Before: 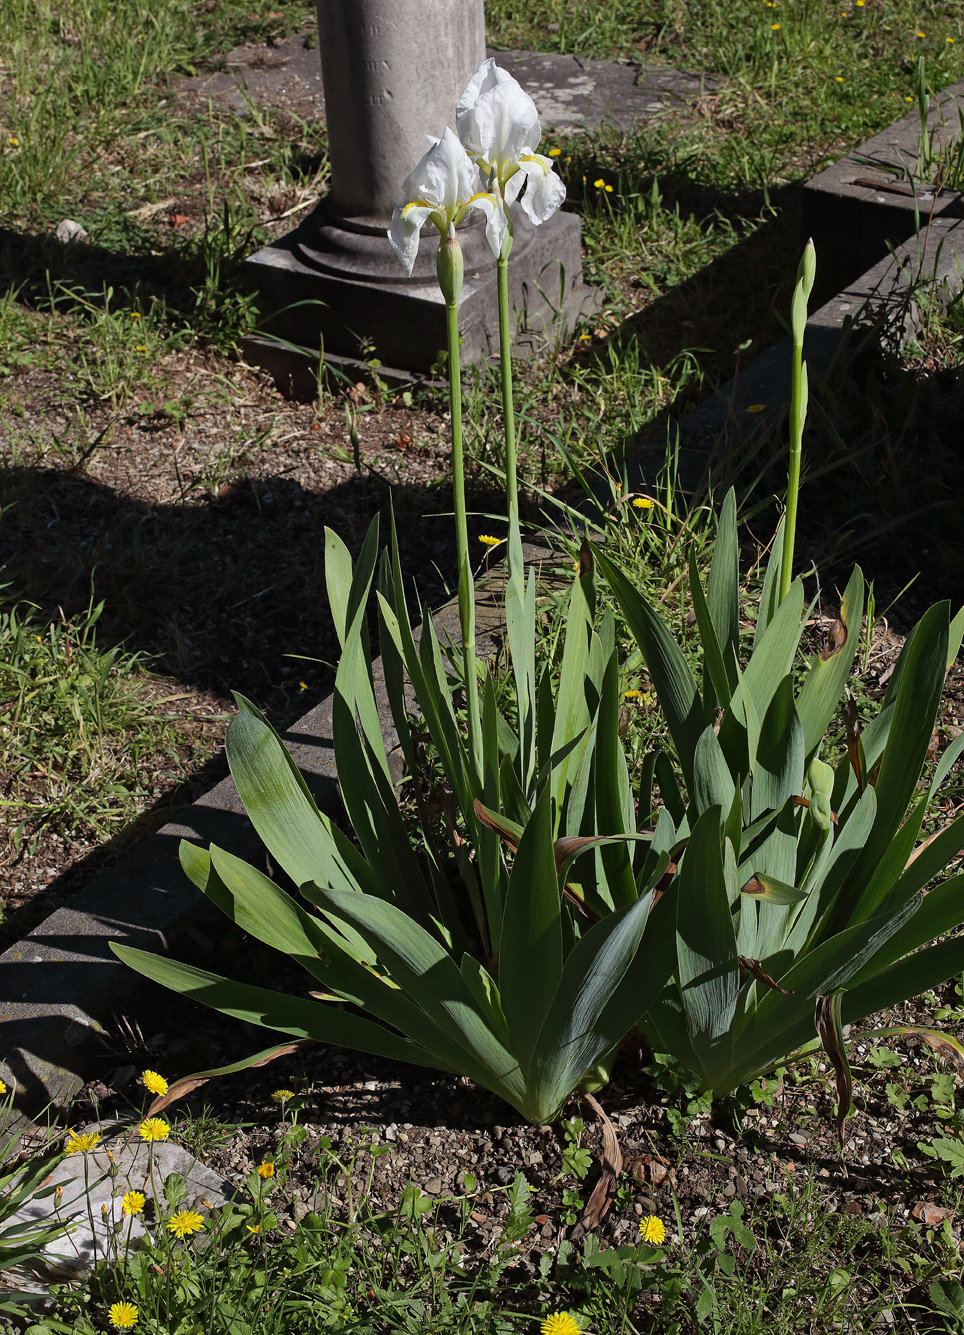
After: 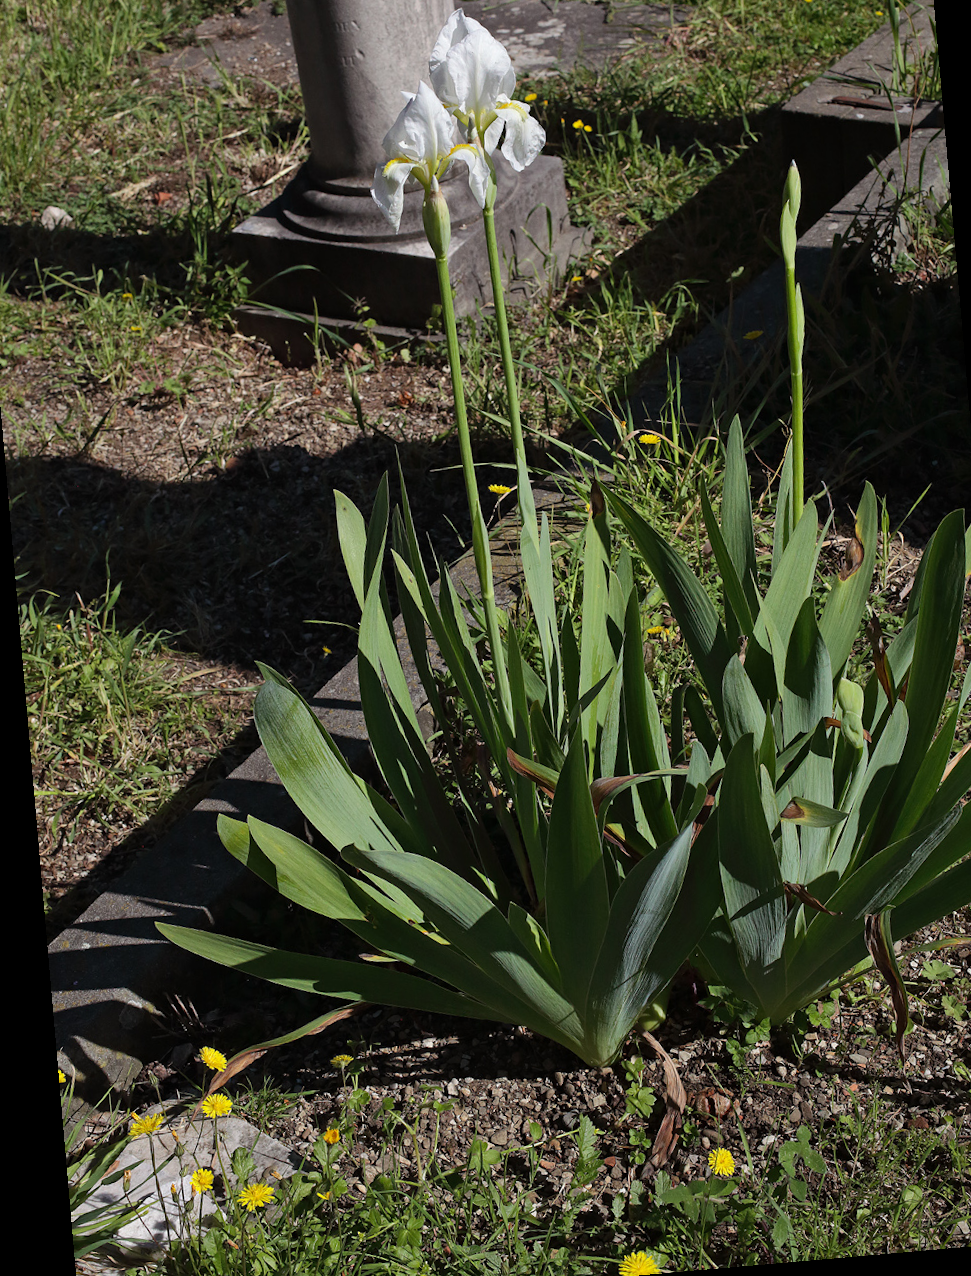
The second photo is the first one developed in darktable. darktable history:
crop: left 3.305%, top 6.436%, right 6.389%, bottom 3.258%
rotate and perspective: rotation -4.98°, automatic cropping off
